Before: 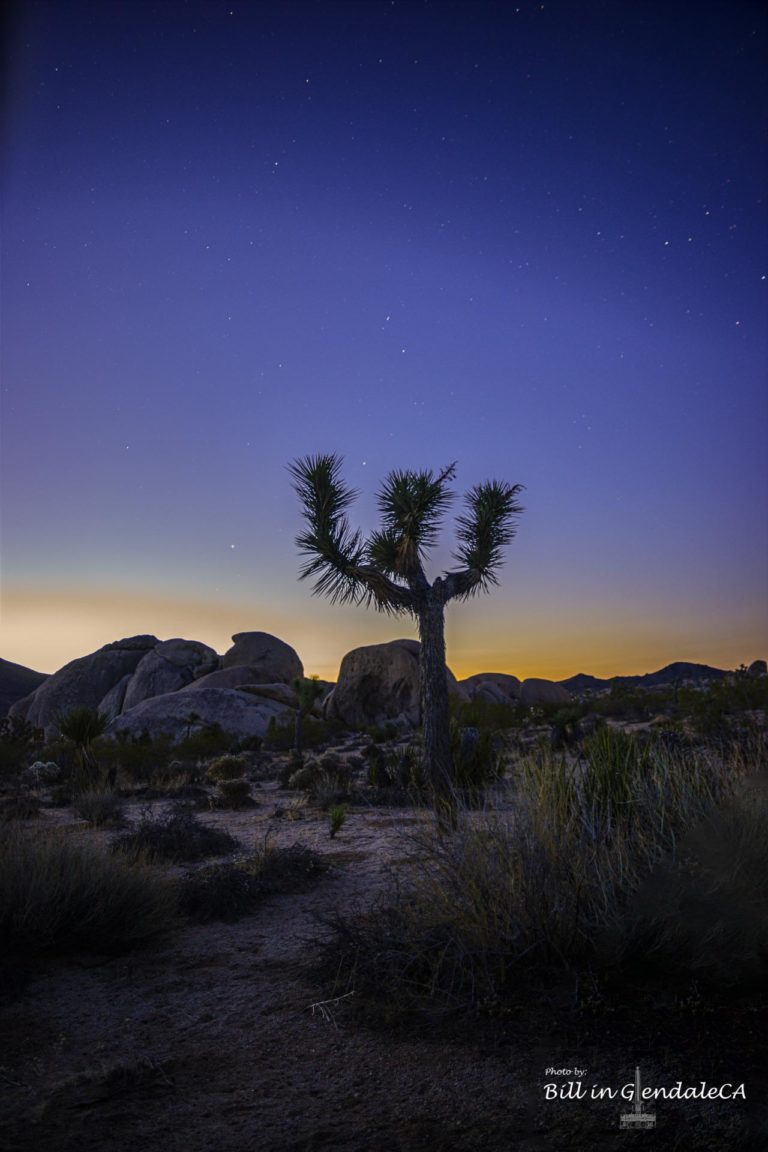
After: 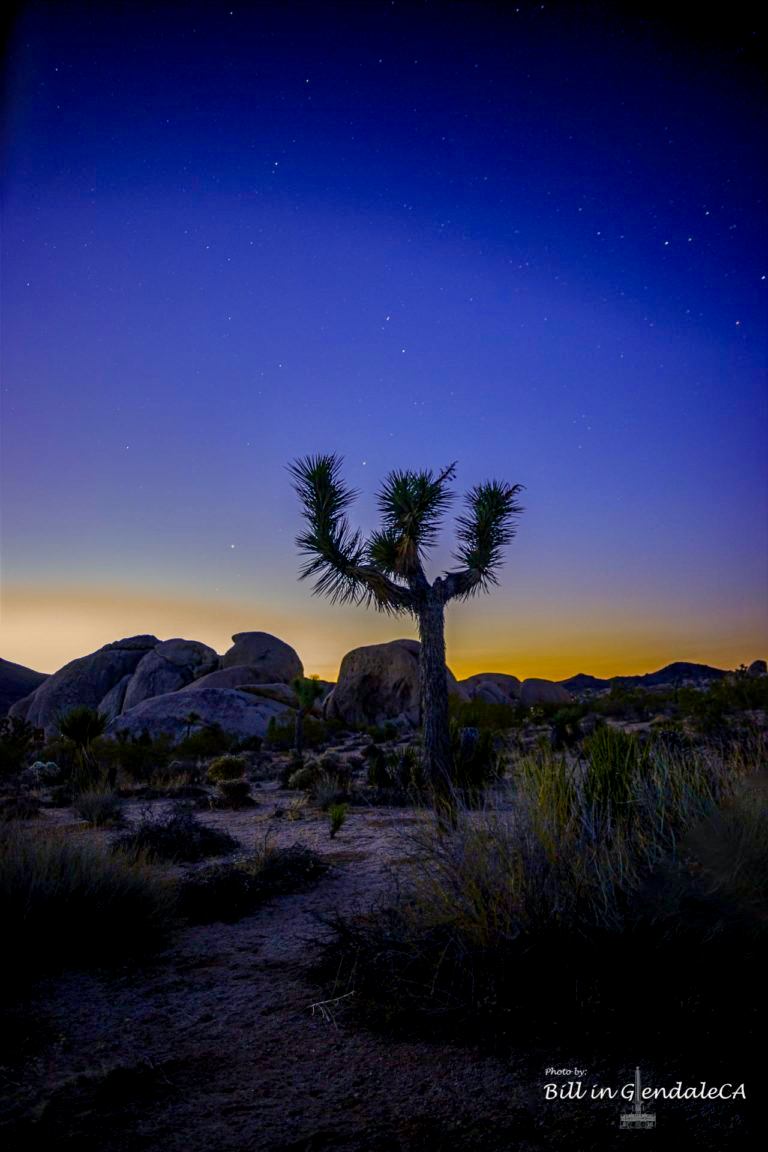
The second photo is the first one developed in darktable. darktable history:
color balance rgb: shadows lift › chroma 1%, shadows lift › hue 240.84°, highlights gain › chroma 2%, highlights gain › hue 73.2°, global offset › luminance -0.5%, perceptual saturation grading › global saturation 20%, perceptual saturation grading › highlights -25%, perceptual saturation grading › shadows 50%, global vibrance 25.26%
white balance: red 0.986, blue 1.01
